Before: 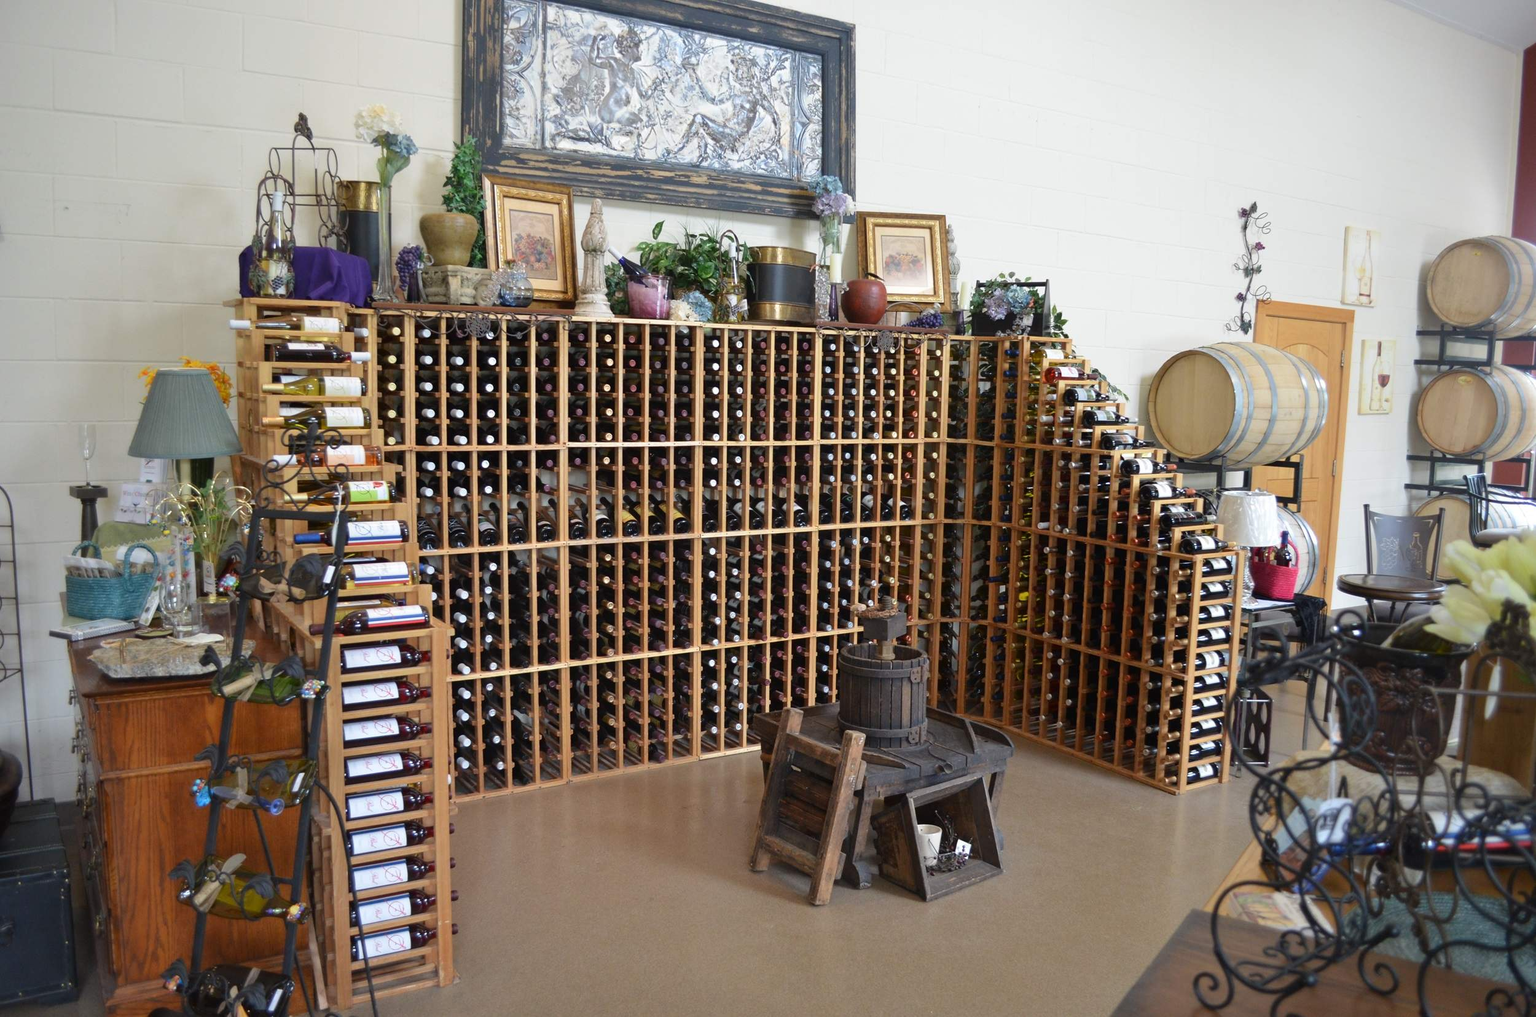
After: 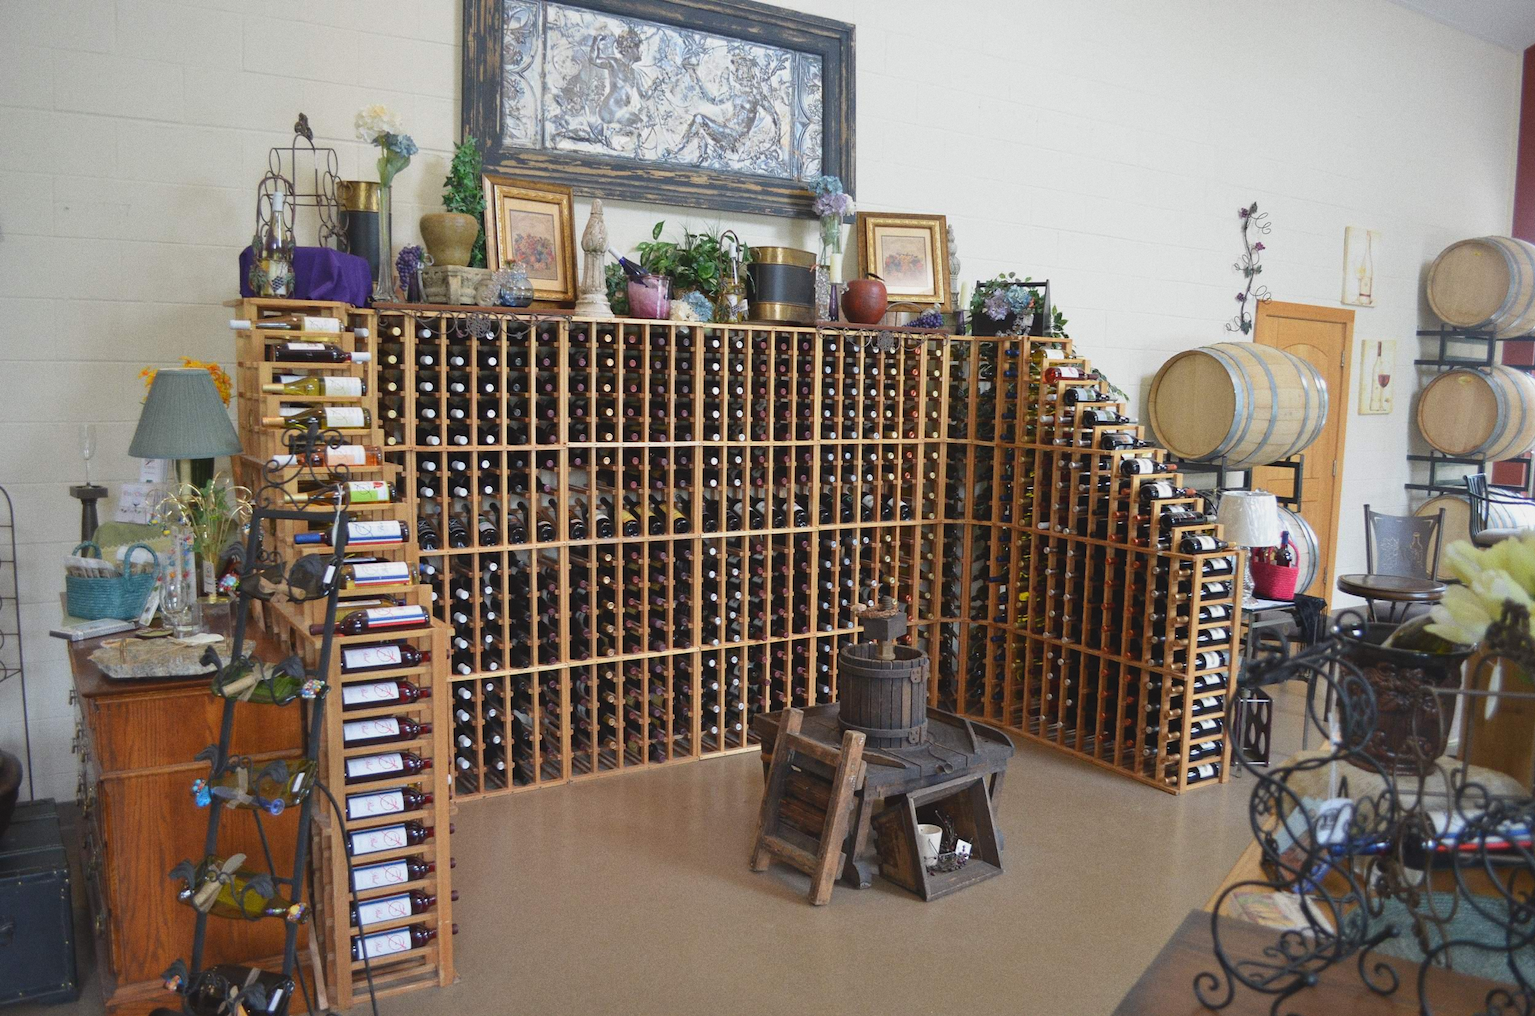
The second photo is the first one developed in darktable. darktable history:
grain: coarseness 0.47 ISO
contrast brightness saturation: contrast -0.11
